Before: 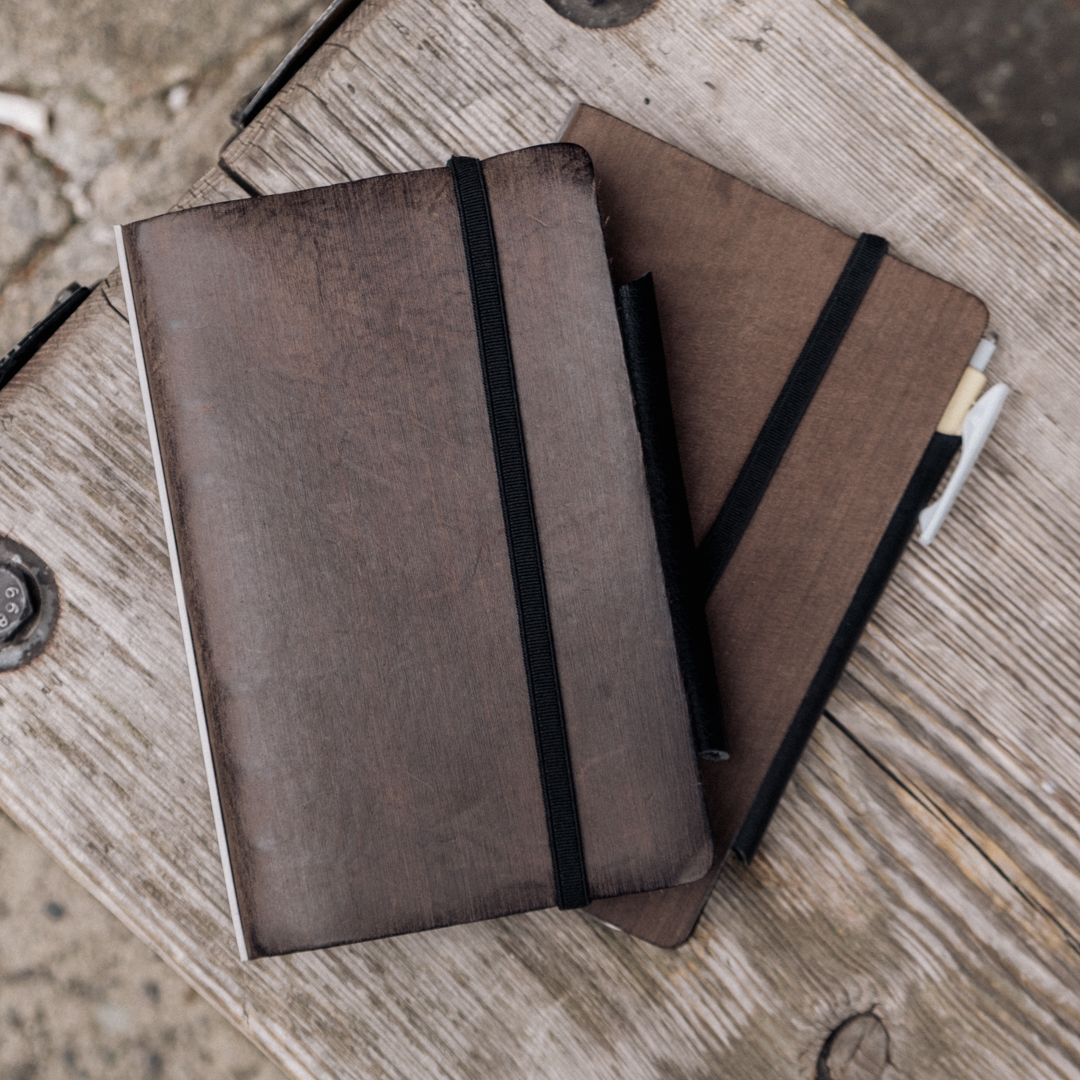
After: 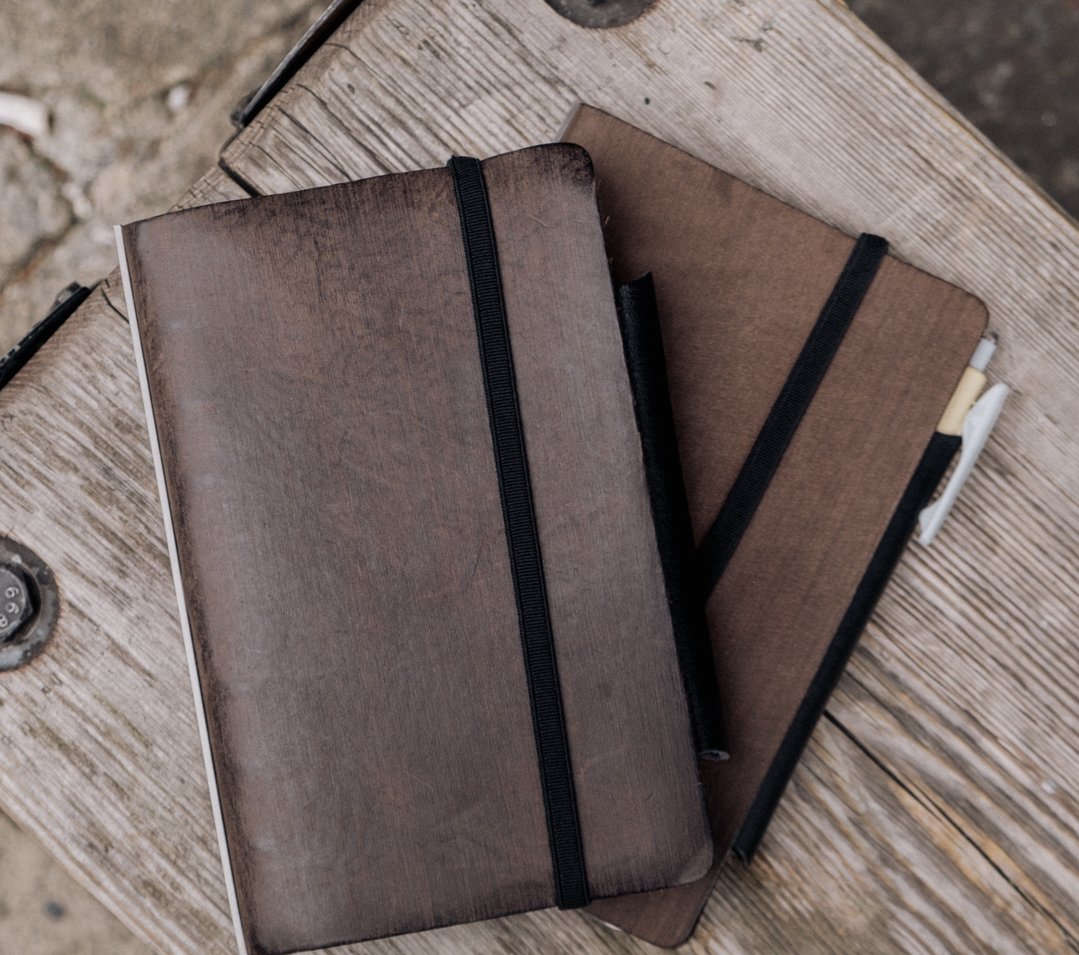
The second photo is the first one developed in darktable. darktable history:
shadows and highlights: shadows -20, white point adjustment -2, highlights -35
crop and rotate: top 0%, bottom 11.49%
